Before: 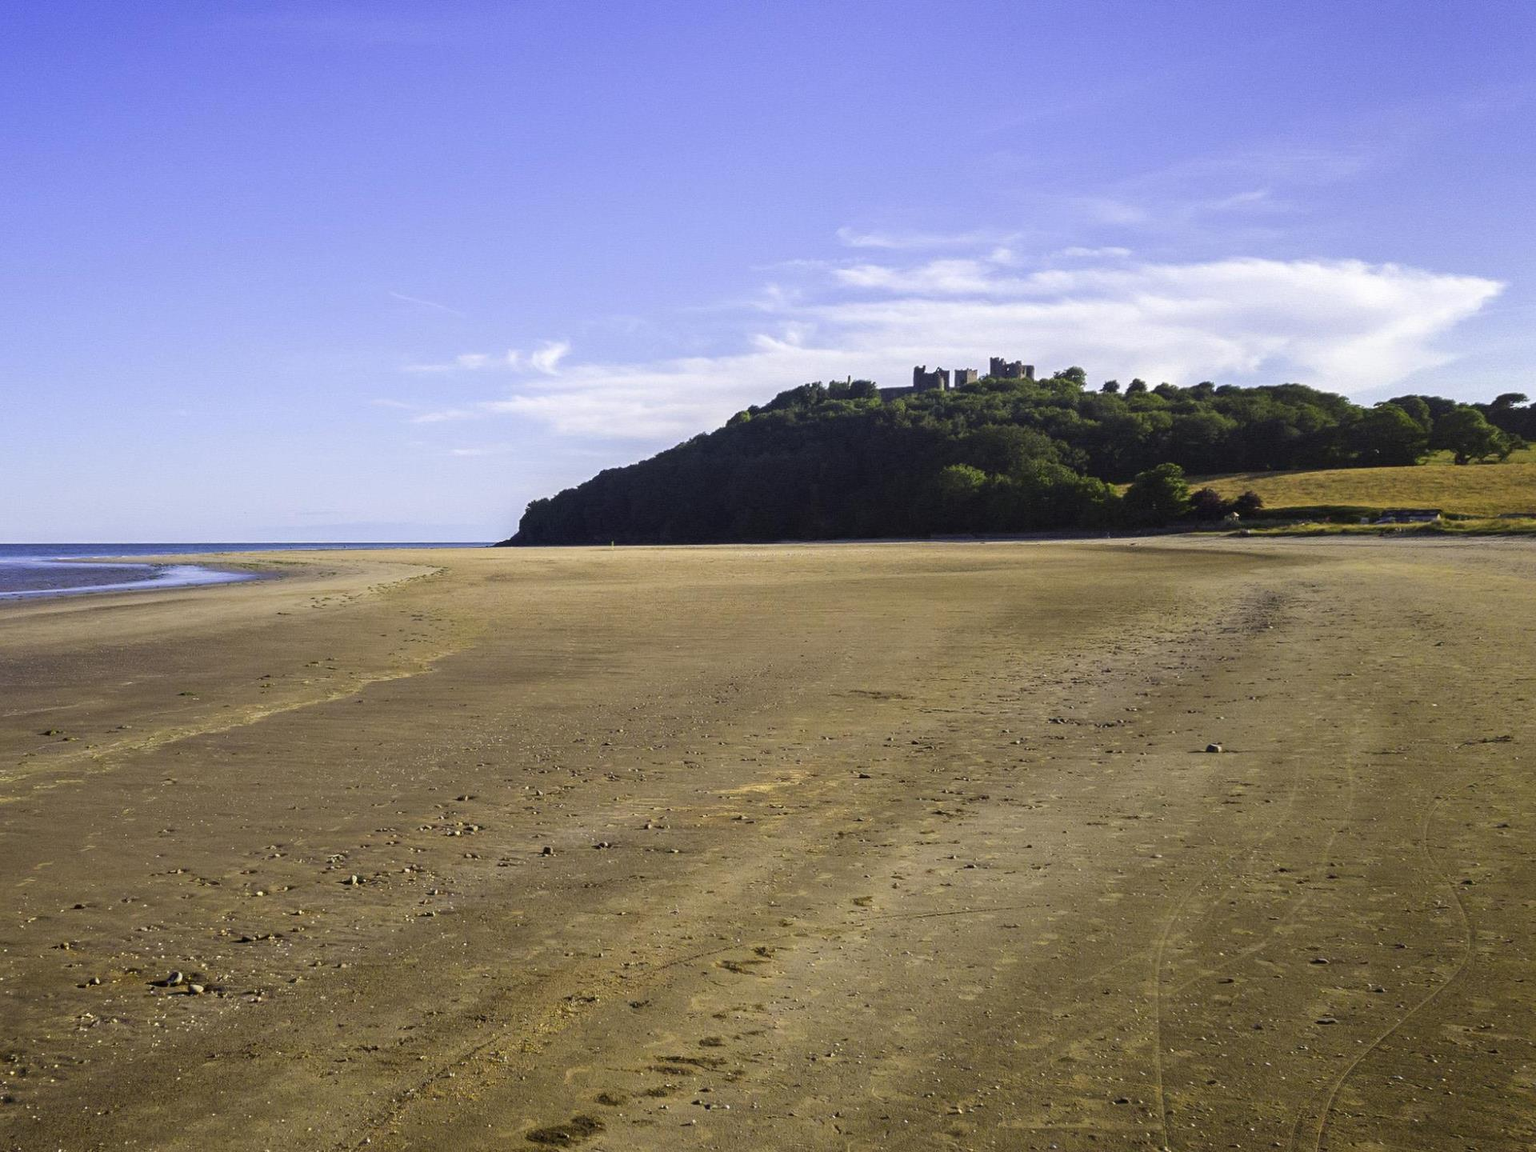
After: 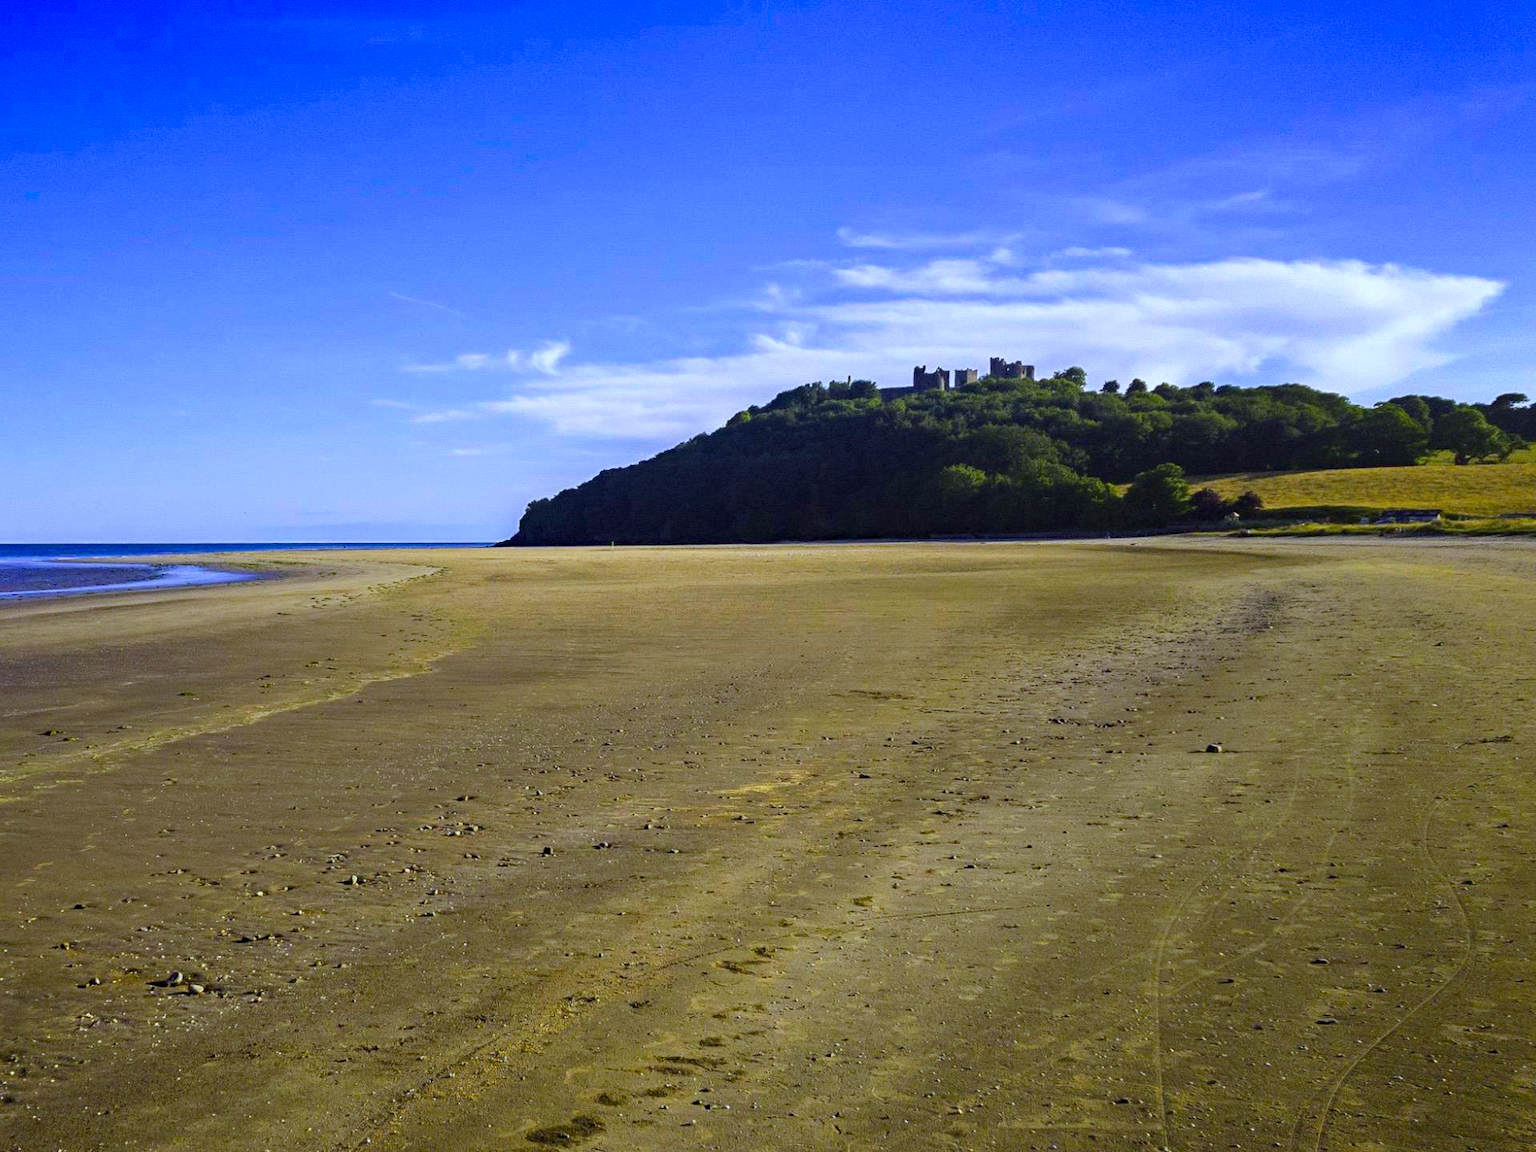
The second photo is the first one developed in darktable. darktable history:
color balance rgb: perceptual saturation grading › global saturation 20%, global vibrance 20%
haze removal: strength 0.29, distance 0.25, compatibility mode true, adaptive false
color calibration: output R [0.994, 0.059, -0.119, 0], output G [-0.036, 1.09, -0.119, 0], output B [0.078, -0.108, 0.961, 0], illuminant custom, x 0.371, y 0.382, temperature 4281.14 K
